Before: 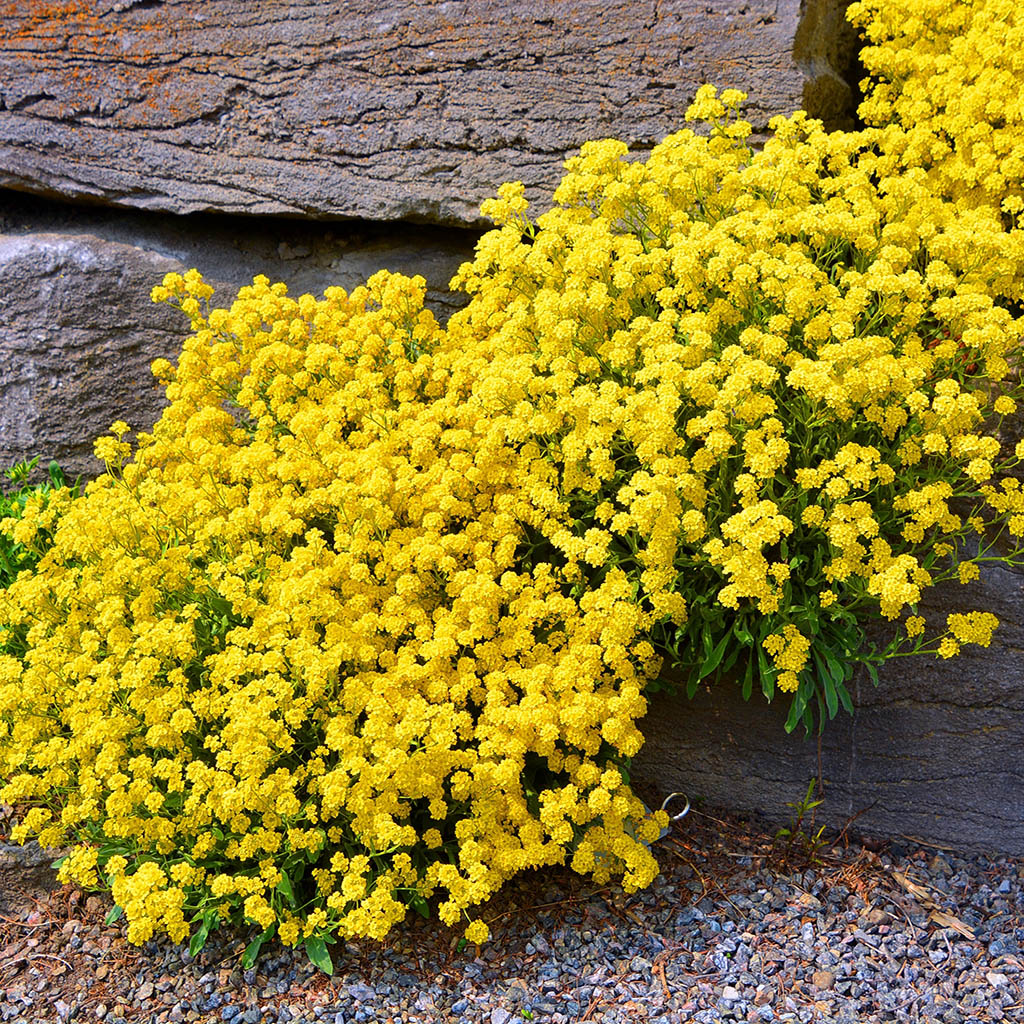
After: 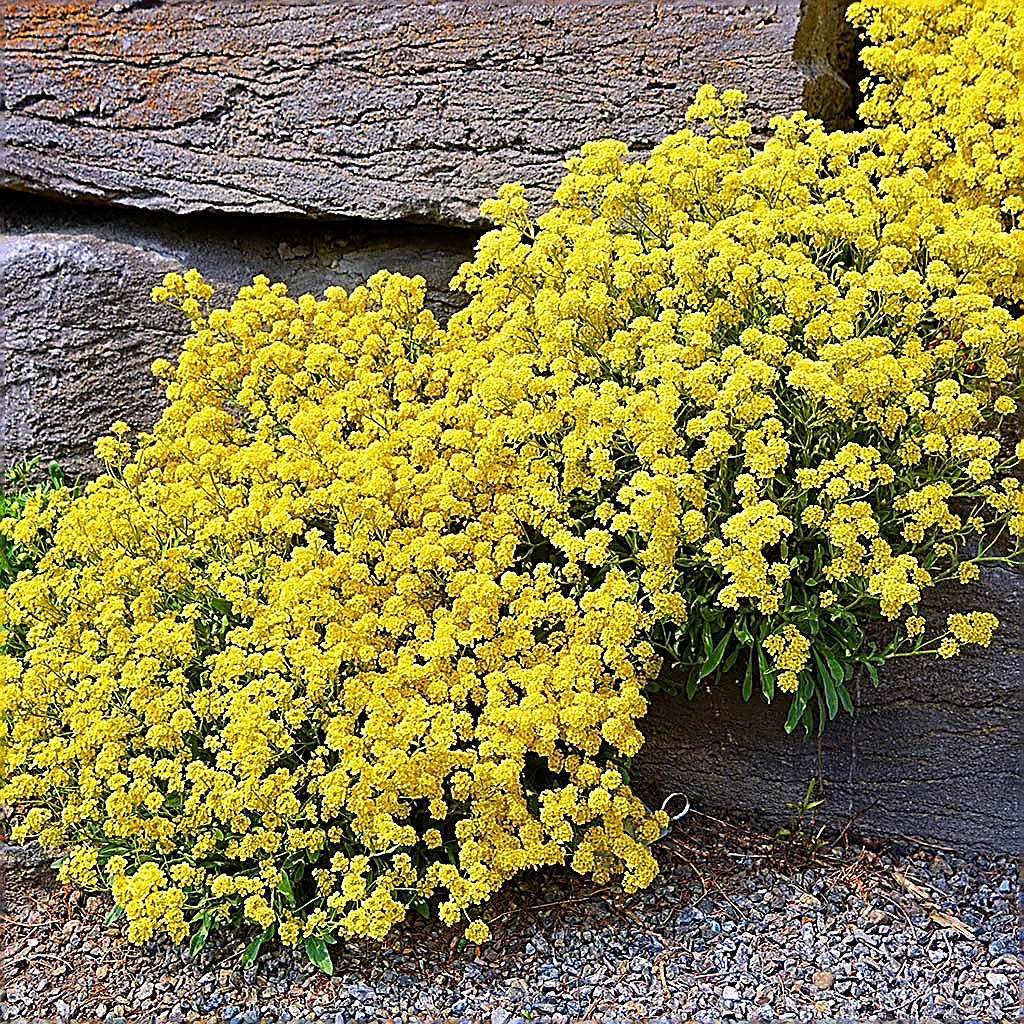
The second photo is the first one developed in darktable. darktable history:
color balance: contrast -0.5%
white balance: red 0.988, blue 1.017
sharpen: amount 2
